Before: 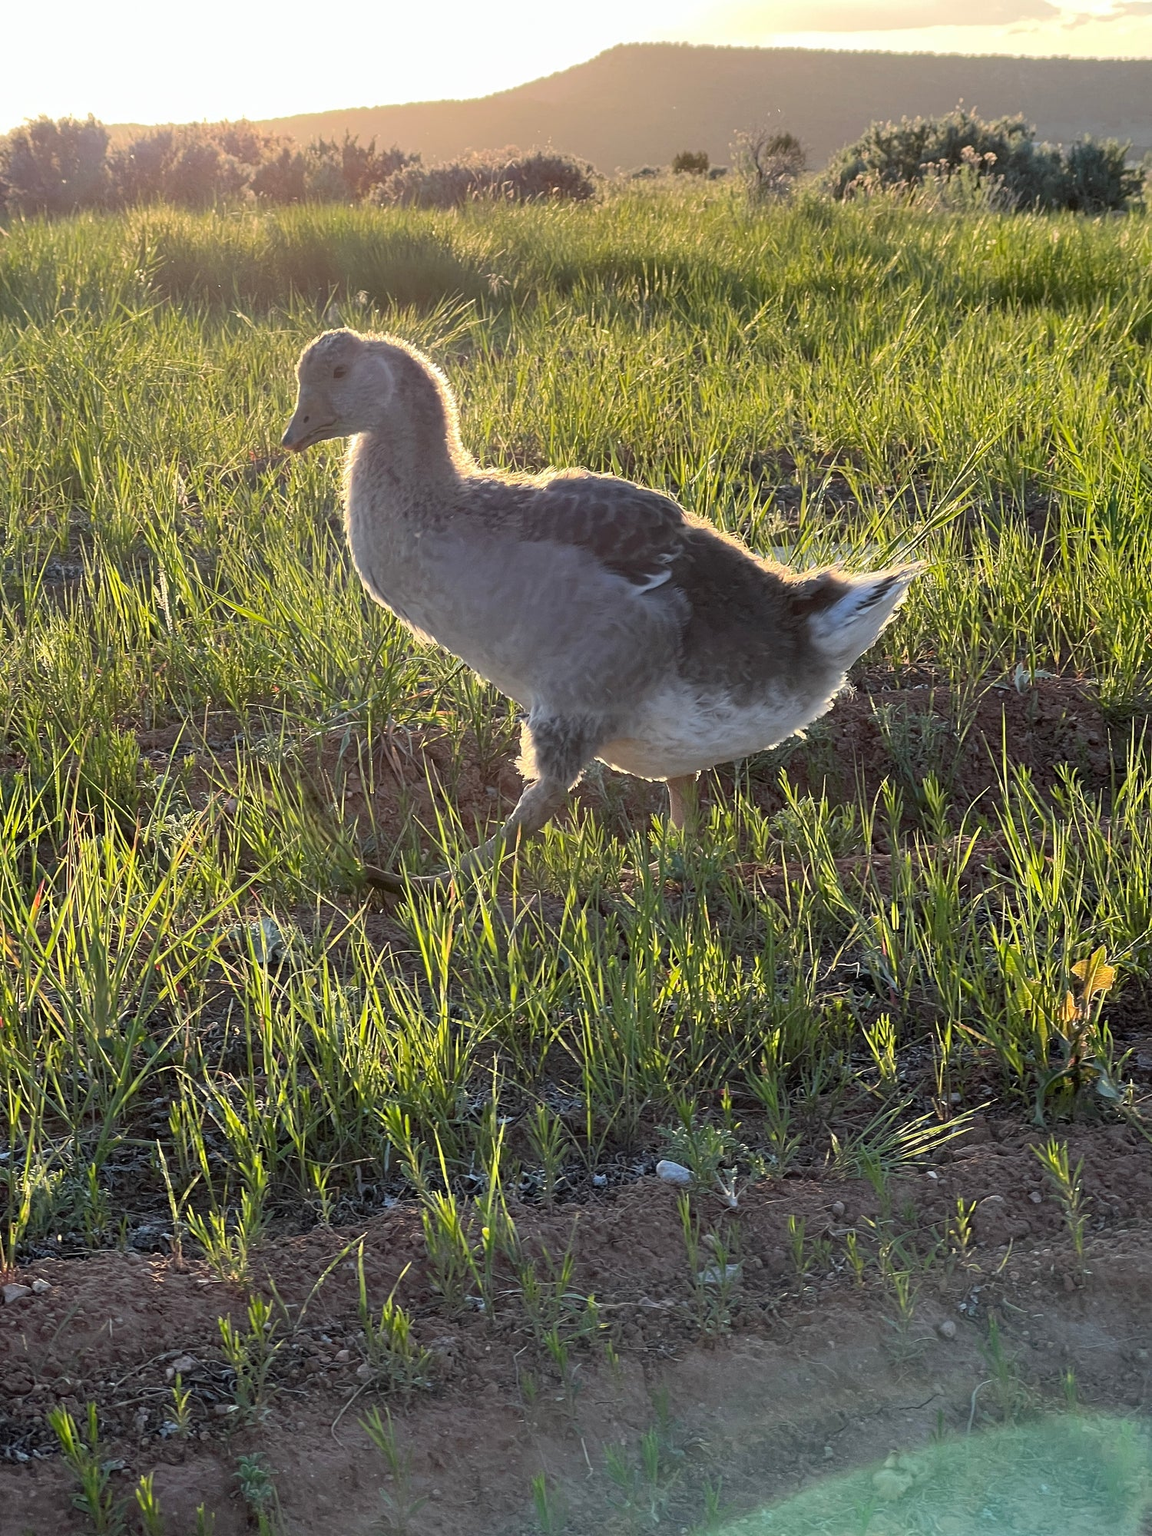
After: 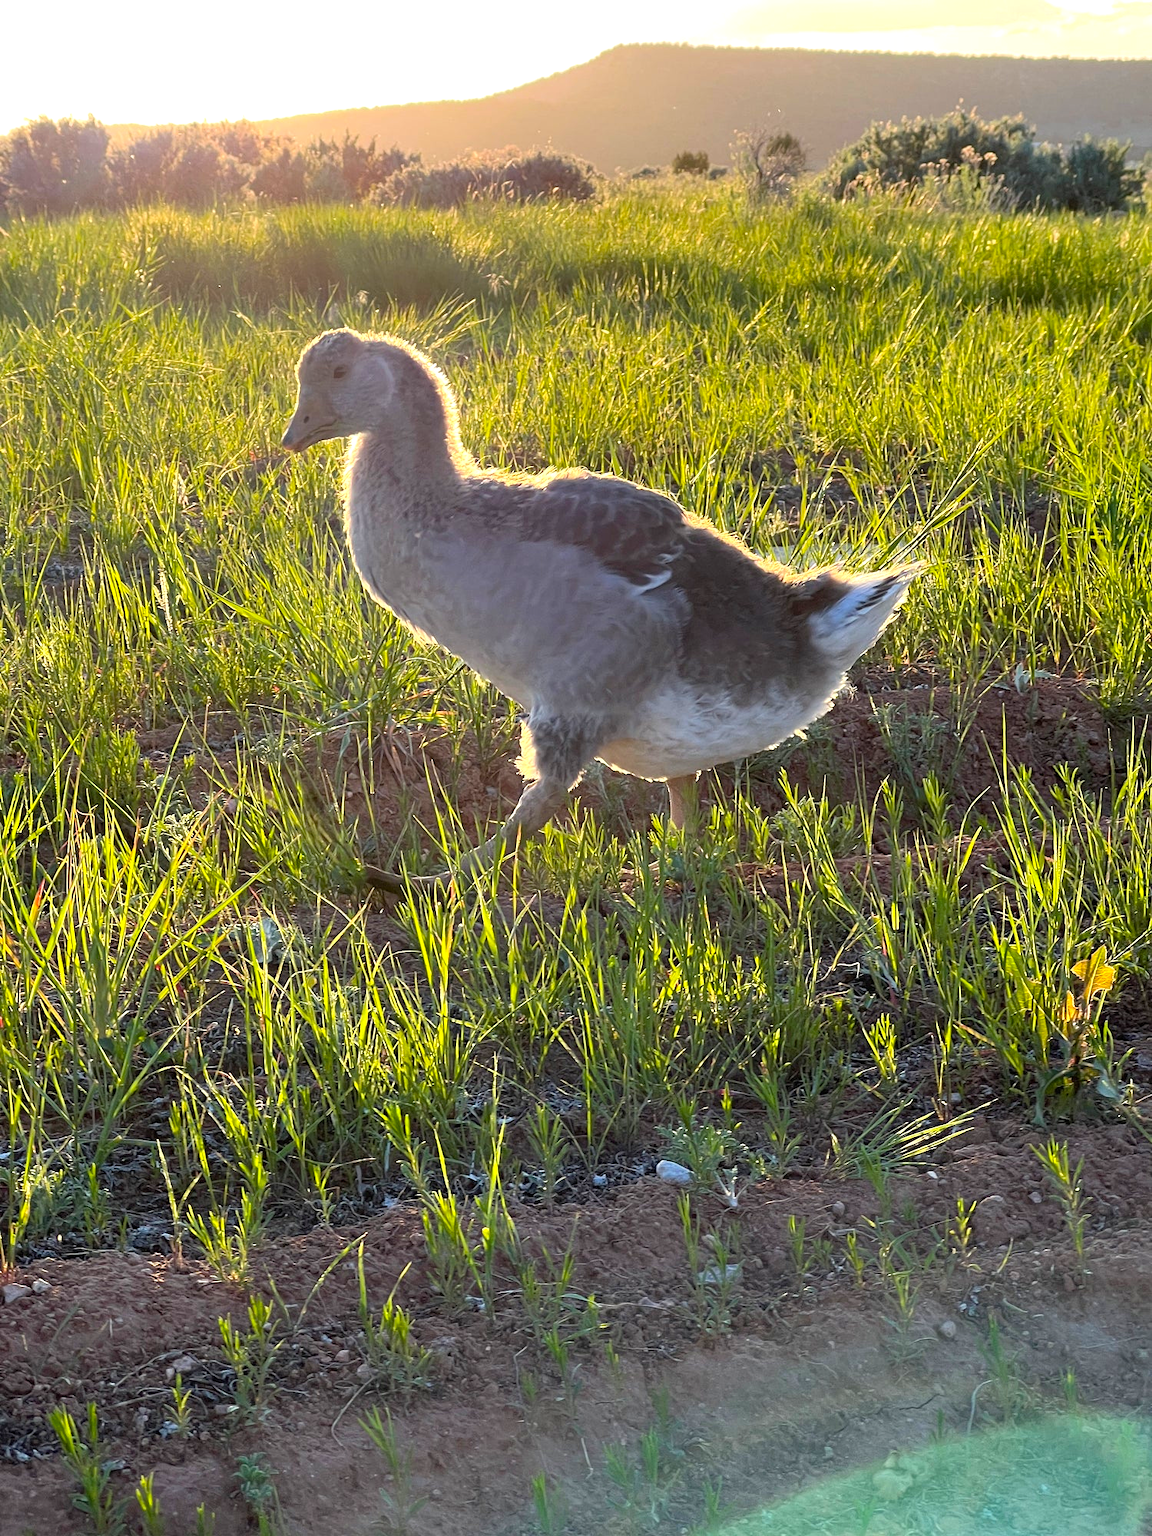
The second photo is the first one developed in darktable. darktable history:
color balance rgb: perceptual saturation grading › global saturation 20%, global vibrance 20%
exposure: exposure 0.375 EV, compensate highlight preservation false
